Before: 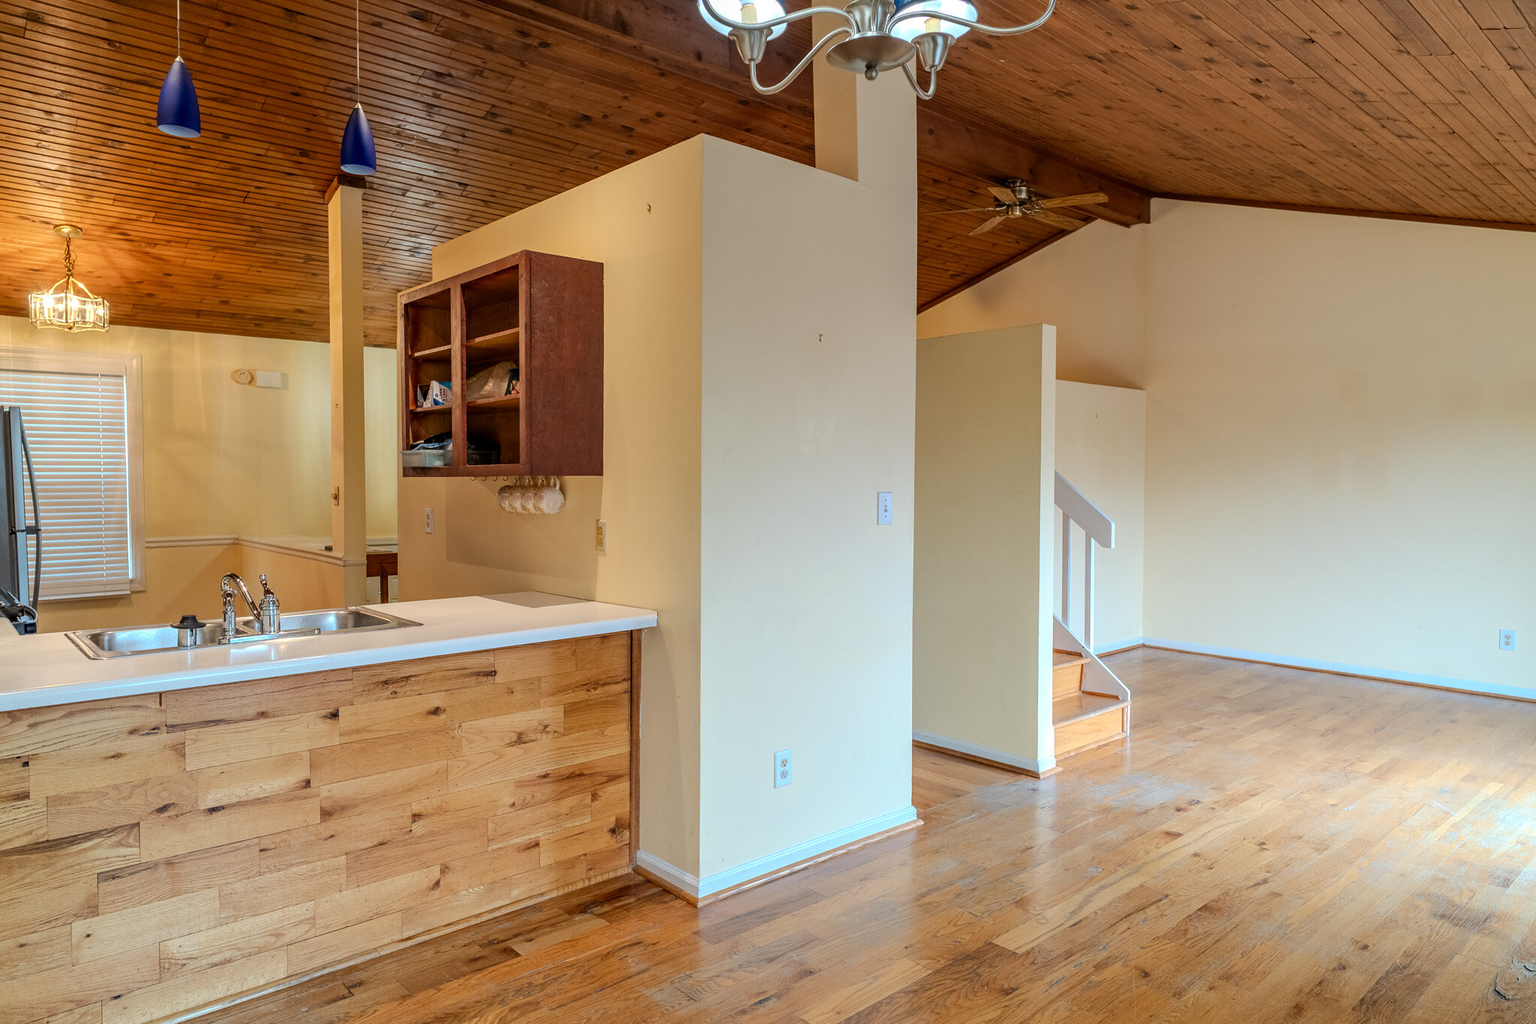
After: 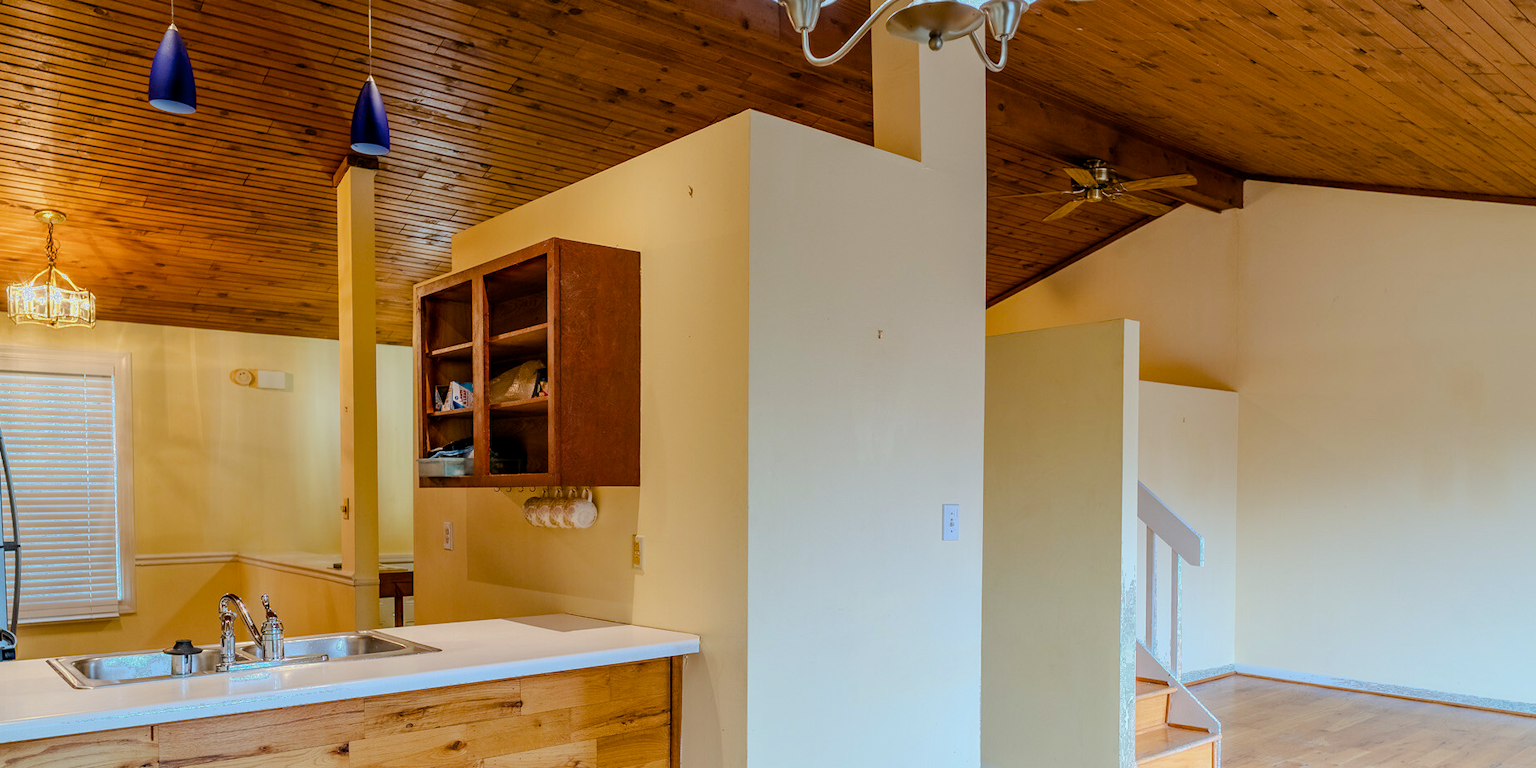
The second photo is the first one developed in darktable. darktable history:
color balance rgb: power › luminance -3.773%, power › hue 140.93°, highlights gain › luminance 16.312%, highlights gain › chroma 2.956%, highlights gain › hue 257.89°, perceptual saturation grading › global saturation 34.769%, perceptual saturation grading › highlights -29.977%, perceptual saturation grading › shadows 35.36%, global vibrance 22.119%
crop: left 1.512%, top 3.435%, right 7.725%, bottom 28.49%
filmic rgb: black relative exposure -14.96 EV, white relative exposure 3 EV, target black luminance 0%, hardness 9.23, latitude 98.45%, contrast 0.914, shadows ↔ highlights balance 0.331%
